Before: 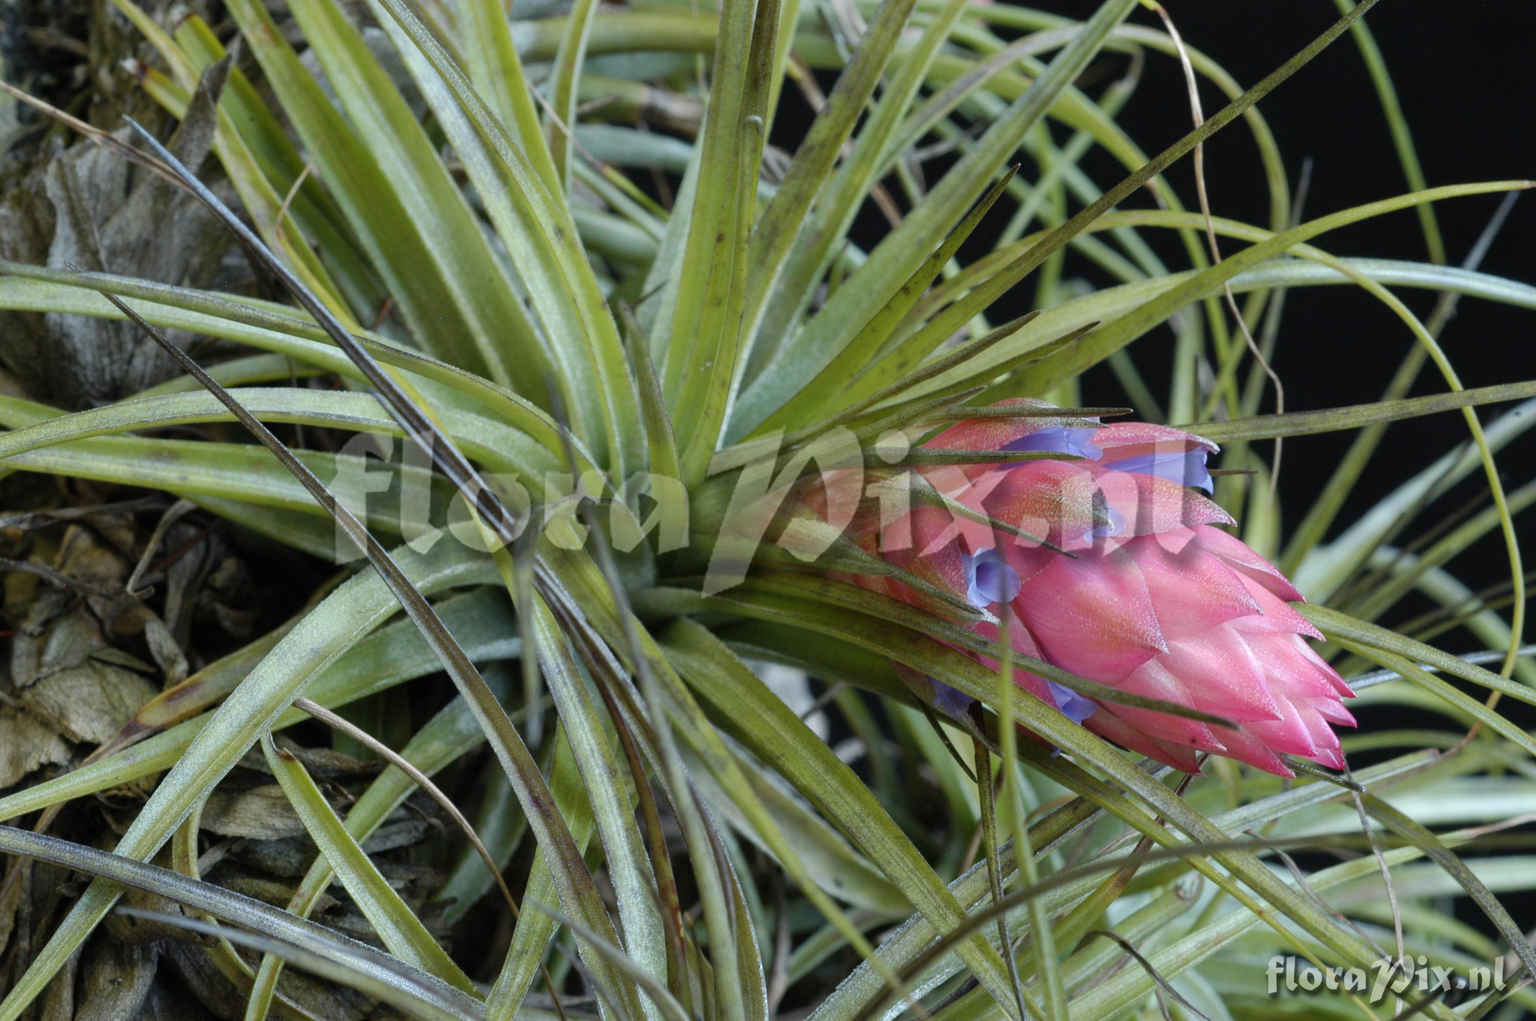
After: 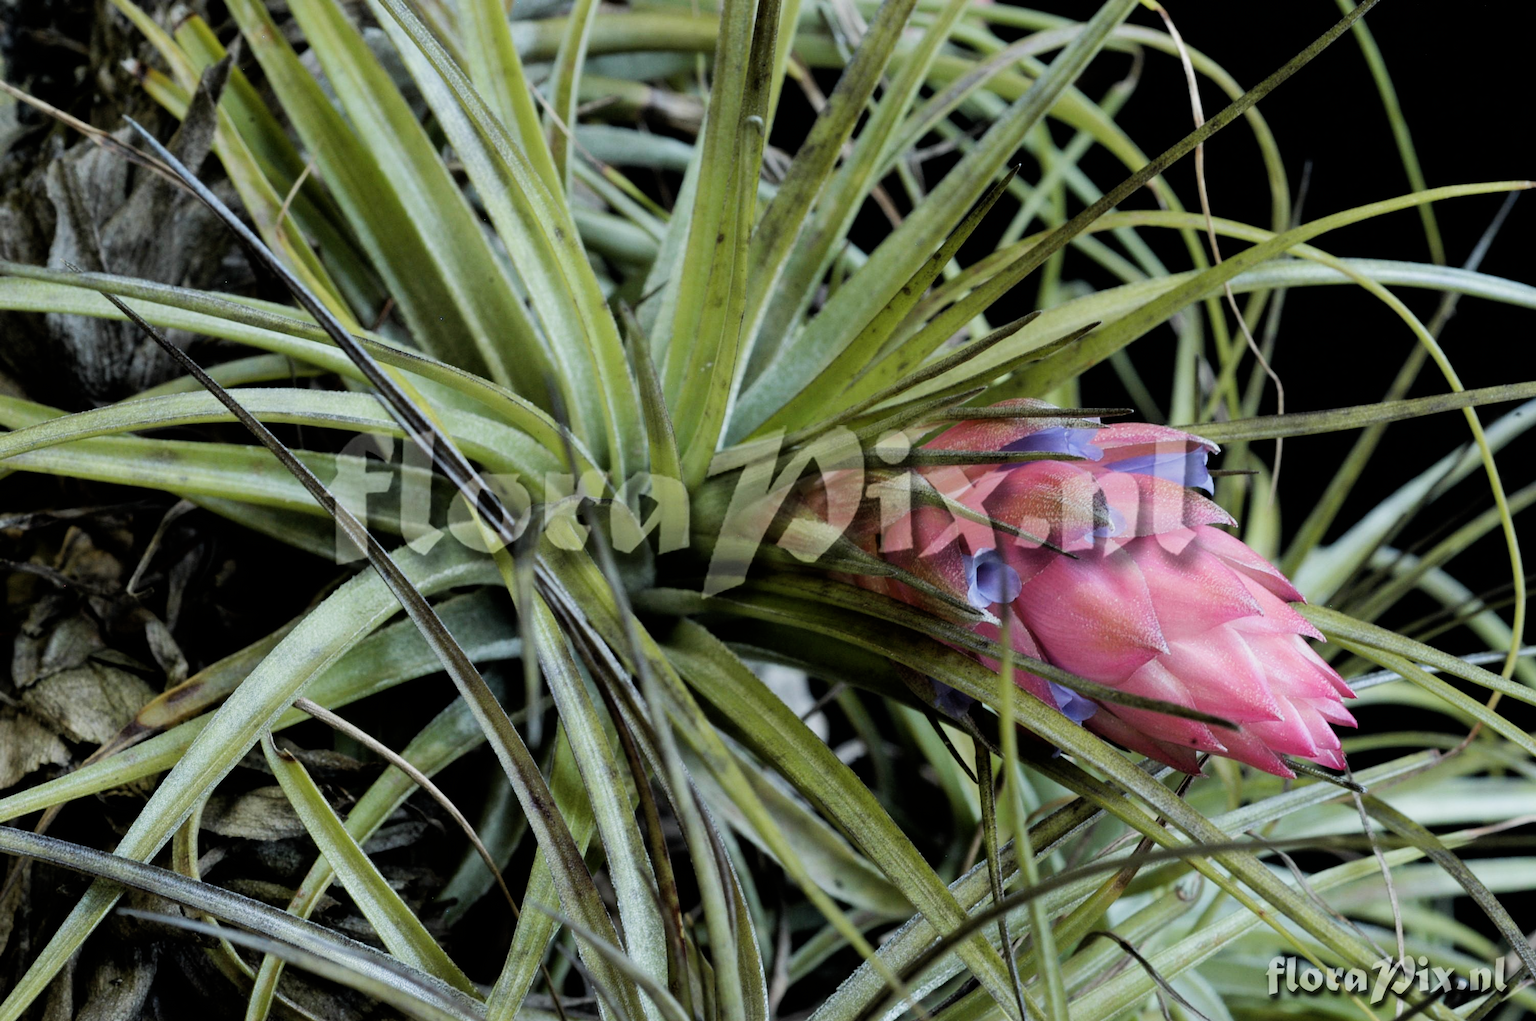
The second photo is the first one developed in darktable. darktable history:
filmic rgb: black relative exposure -5 EV, white relative exposure 3.5 EV, hardness 3.19, contrast 1.4, highlights saturation mix -50%
